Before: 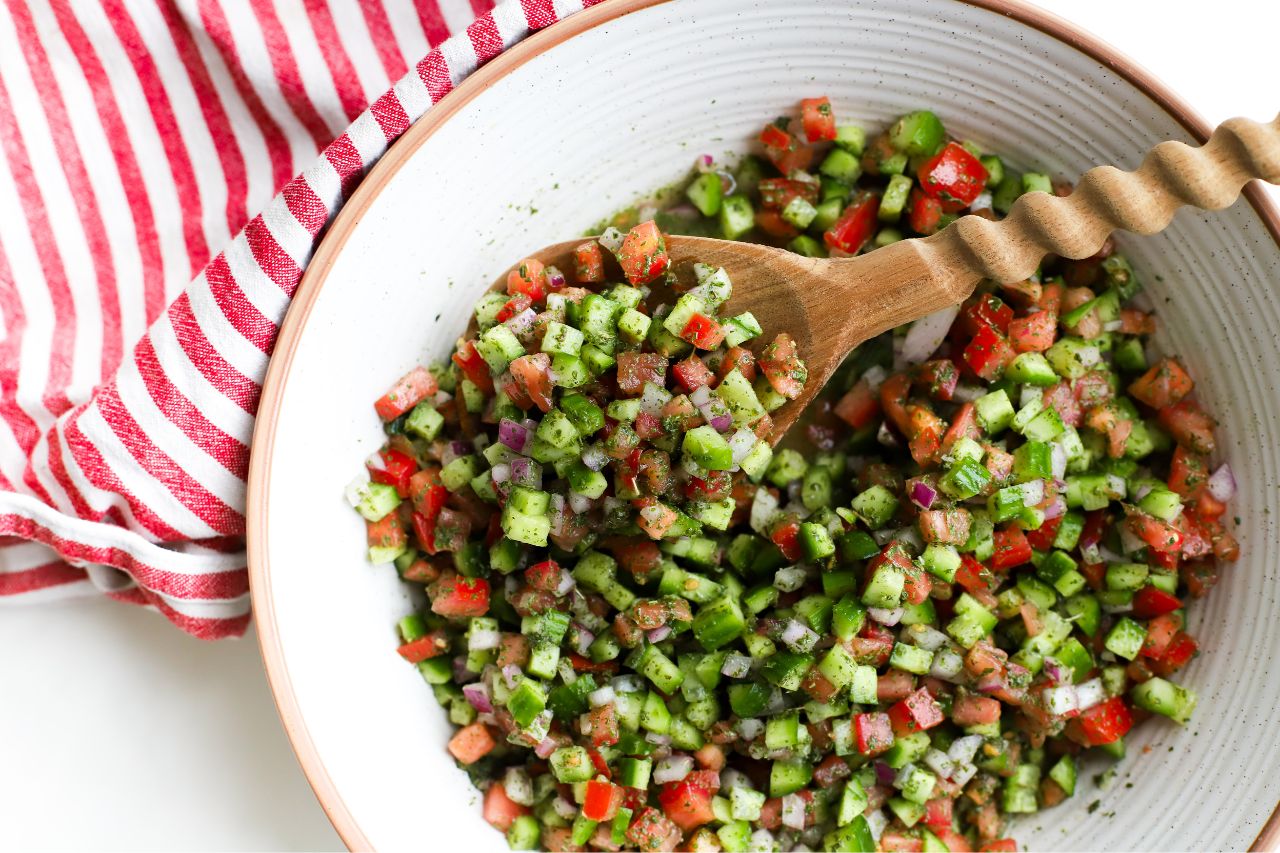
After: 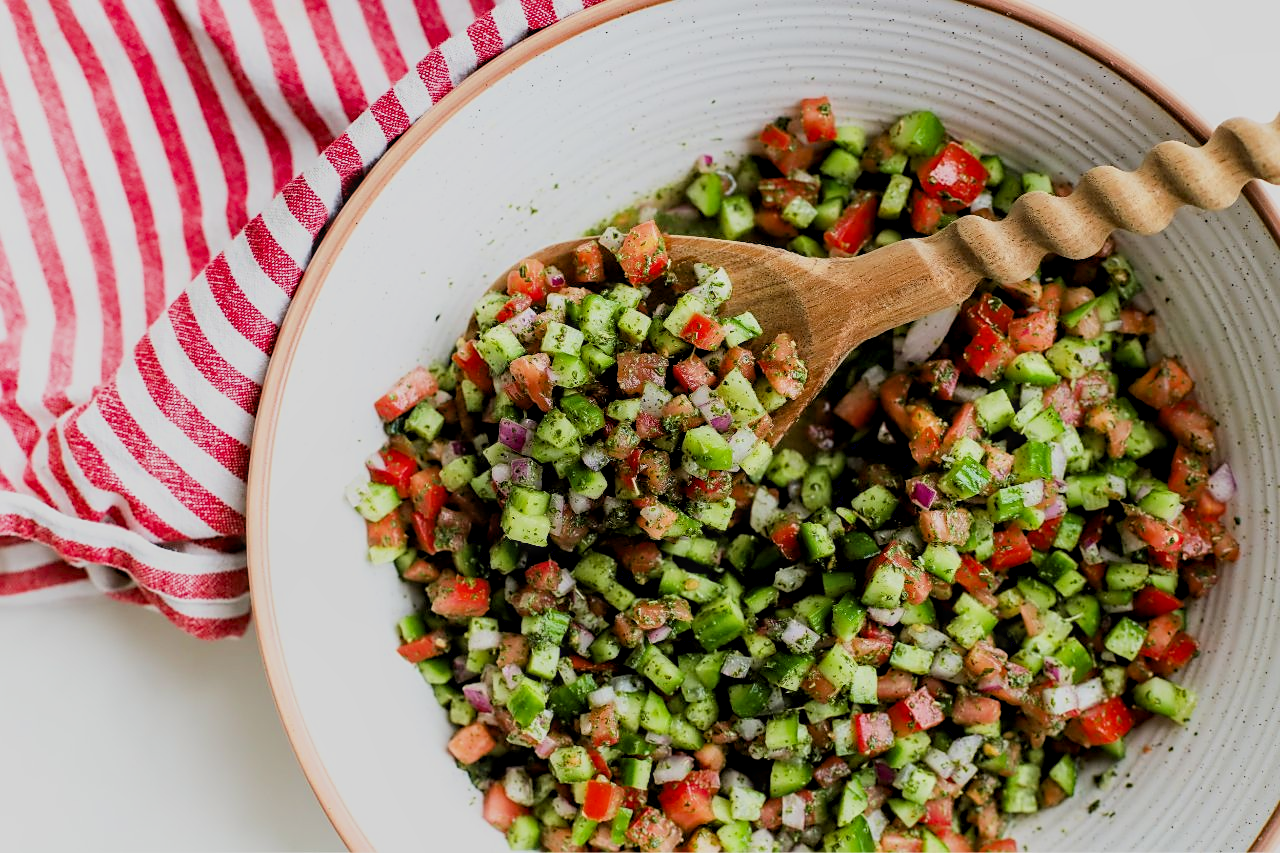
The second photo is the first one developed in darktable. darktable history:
sharpen: radius 1.864, amount 0.398, threshold 1.271
exposure: black level correction 0.004, exposure 0.014 EV, compensate highlight preservation false
local contrast: on, module defaults
tone equalizer: on, module defaults
filmic rgb: black relative exposure -8.42 EV, white relative exposure 4.68 EV, hardness 3.82, color science v6 (2022)
